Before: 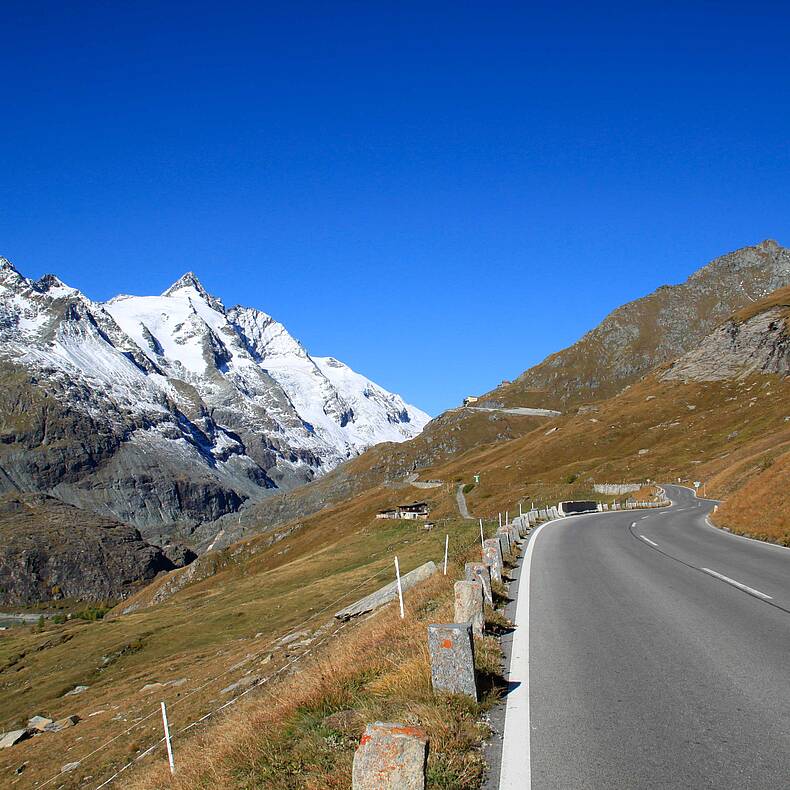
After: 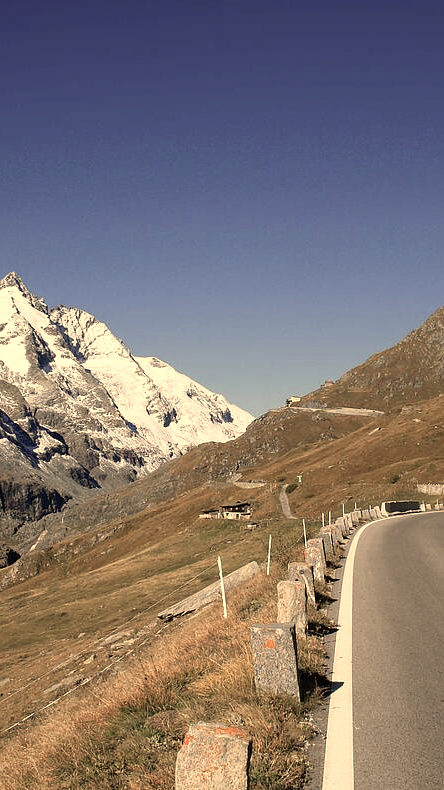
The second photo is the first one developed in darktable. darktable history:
crop and rotate: left 22.516%, right 21.234%
color zones: curves: ch0 [(0, 0.559) (0.153, 0.551) (0.229, 0.5) (0.429, 0.5) (0.571, 0.5) (0.714, 0.5) (0.857, 0.5) (1, 0.559)]; ch1 [(0, 0.417) (0.112, 0.336) (0.213, 0.26) (0.429, 0.34) (0.571, 0.35) (0.683, 0.331) (0.857, 0.344) (1, 0.417)]
white balance: red 1.123, blue 0.83
color calibration: illuminant same as pipeline (D50), adaptation none (bypass)
color correction: highlights a* 15, highlights b* 31.55
